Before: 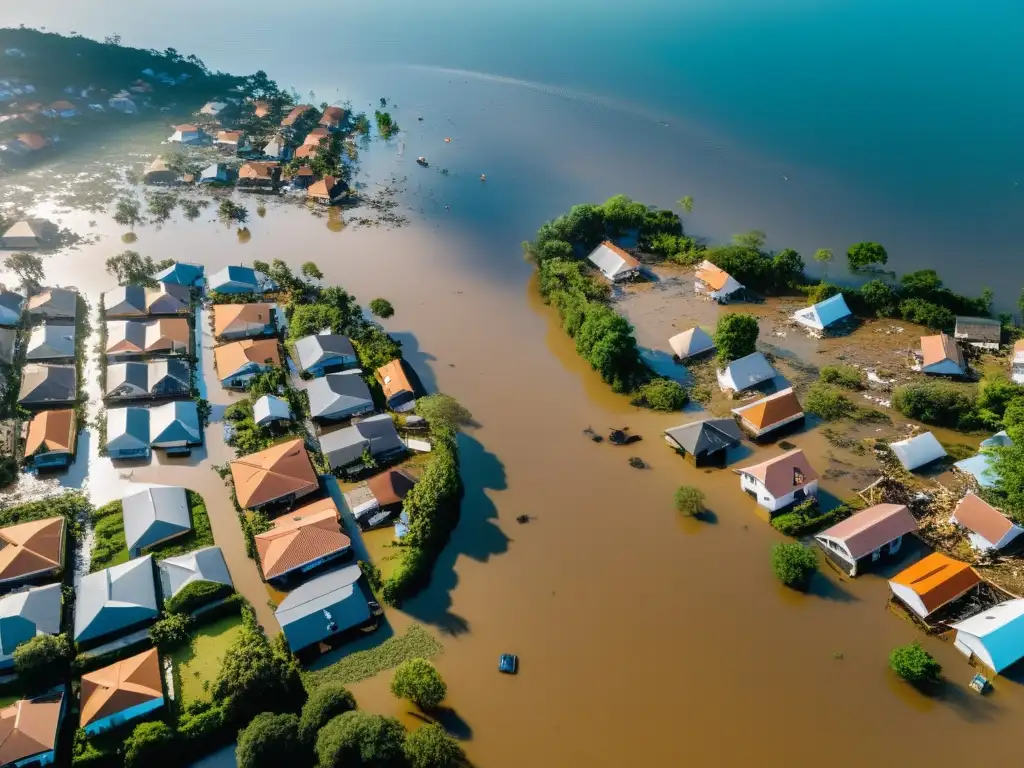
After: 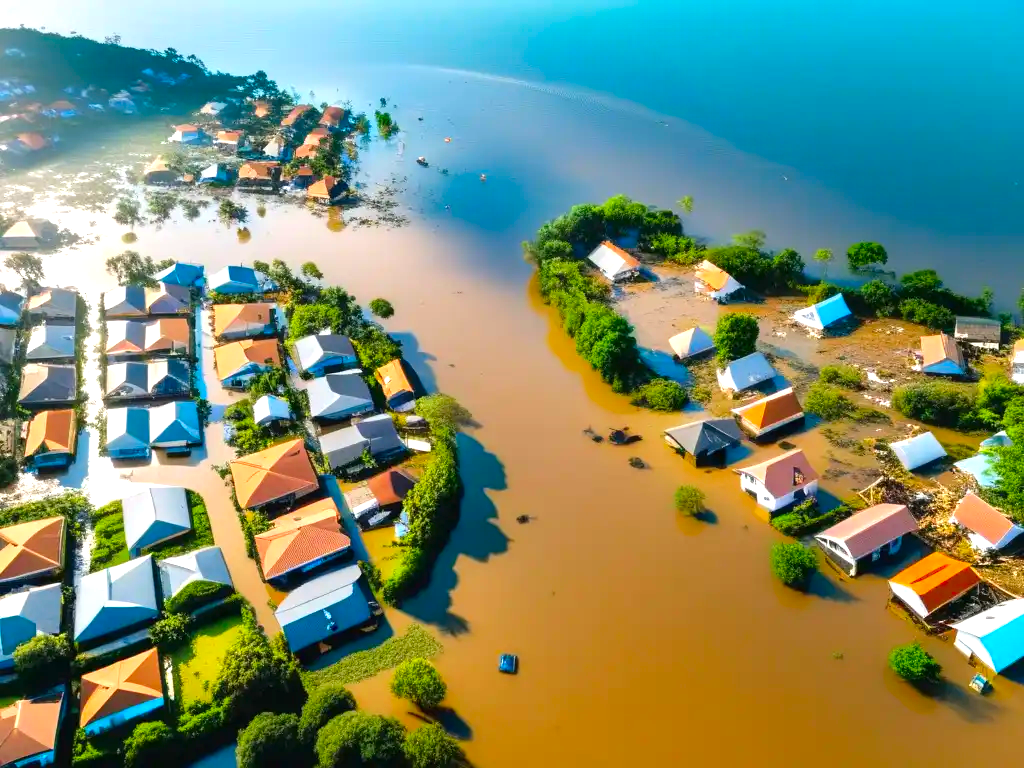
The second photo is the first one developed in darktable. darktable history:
contrast brightness saturation: saturation 0.484
exposure: black level correction 0, exposure 0.701 EV, compensate highlight preservation false
